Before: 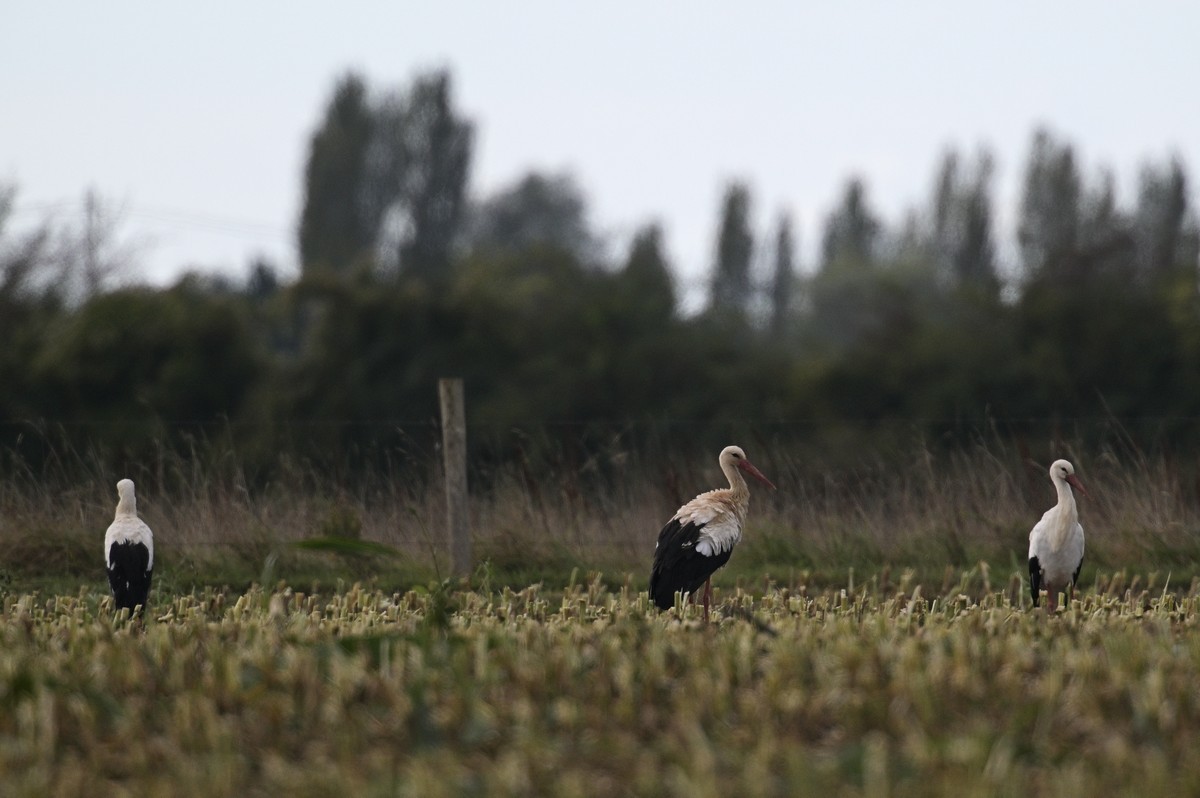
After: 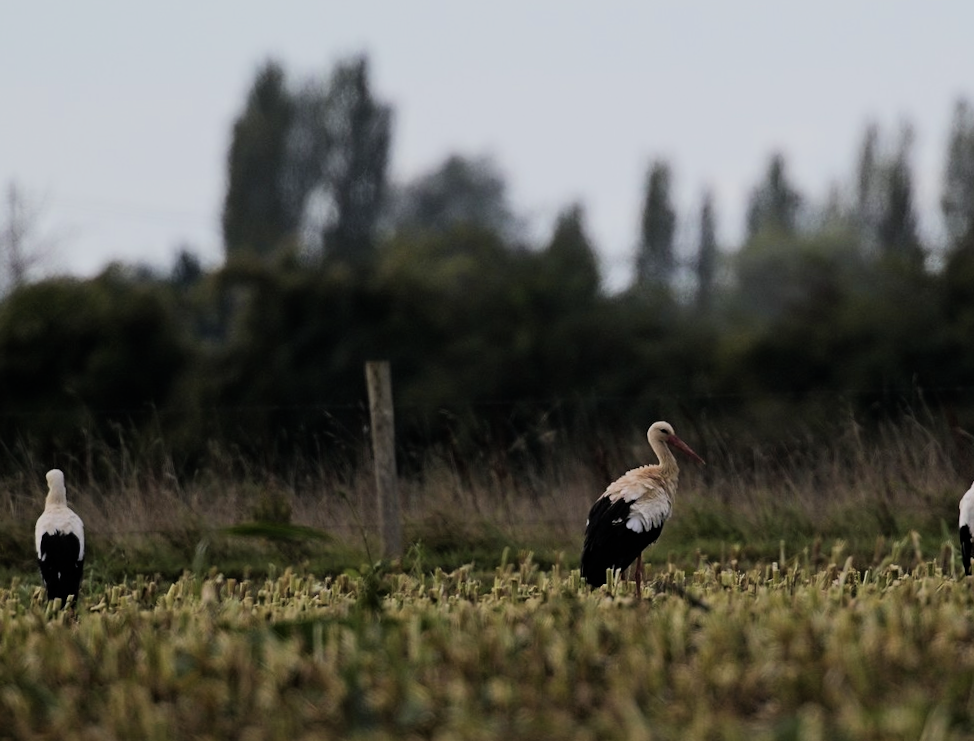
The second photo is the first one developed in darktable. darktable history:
velvia: on, module defaults
filmic rgb: middle gray luminance 28.95%, black relative exposure -10.31 EV, white relative exposure 5.5 EV, target black luminance 0%, hardness 3.96, latitude 2.59%, contrast 1.122, highlights saturation mix 5.13%, shadows ↔ highlights balance 15.35%
tone equalizer: edges refinement/feathering 500, mask exposure compensation -1.57 EV, preserve details no
crop and rotate: angle 1.39°, left 4.545%, top 0.972%, right 11.322%, bottom 2.703%
